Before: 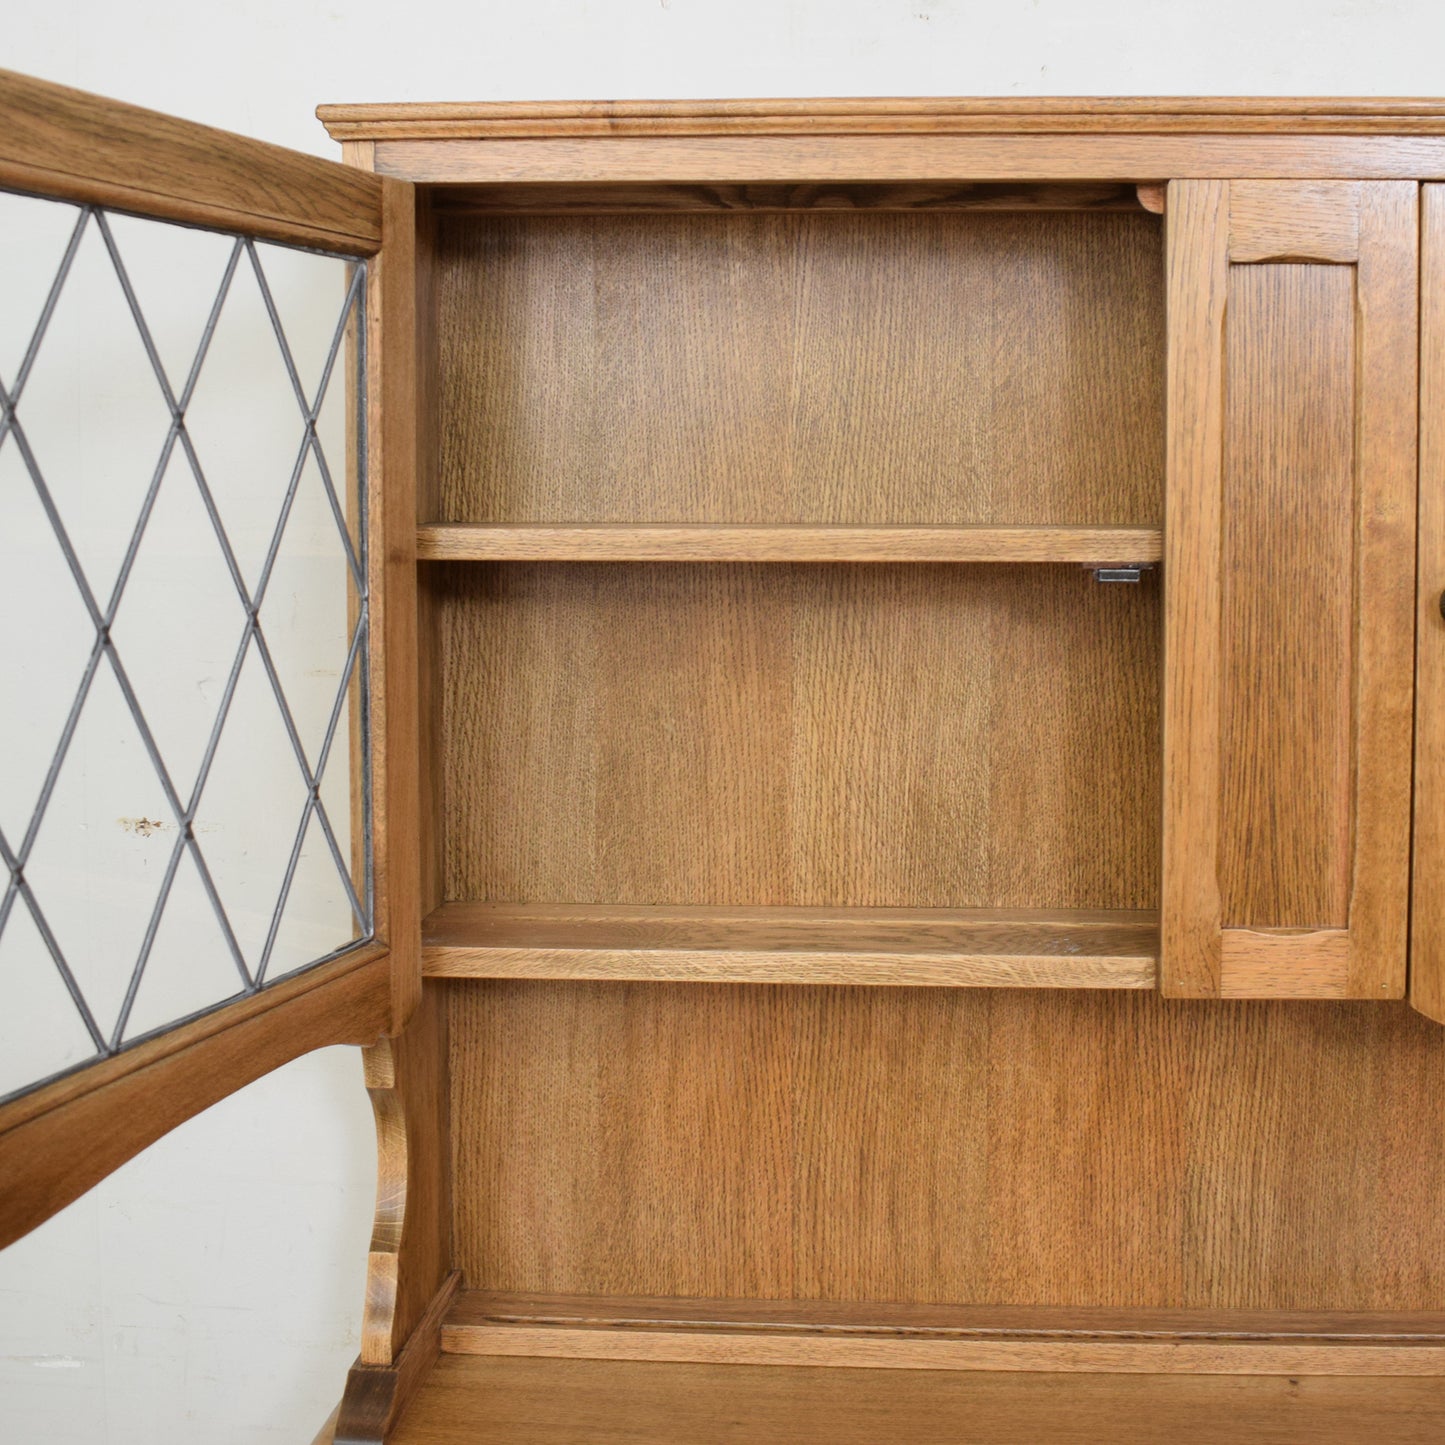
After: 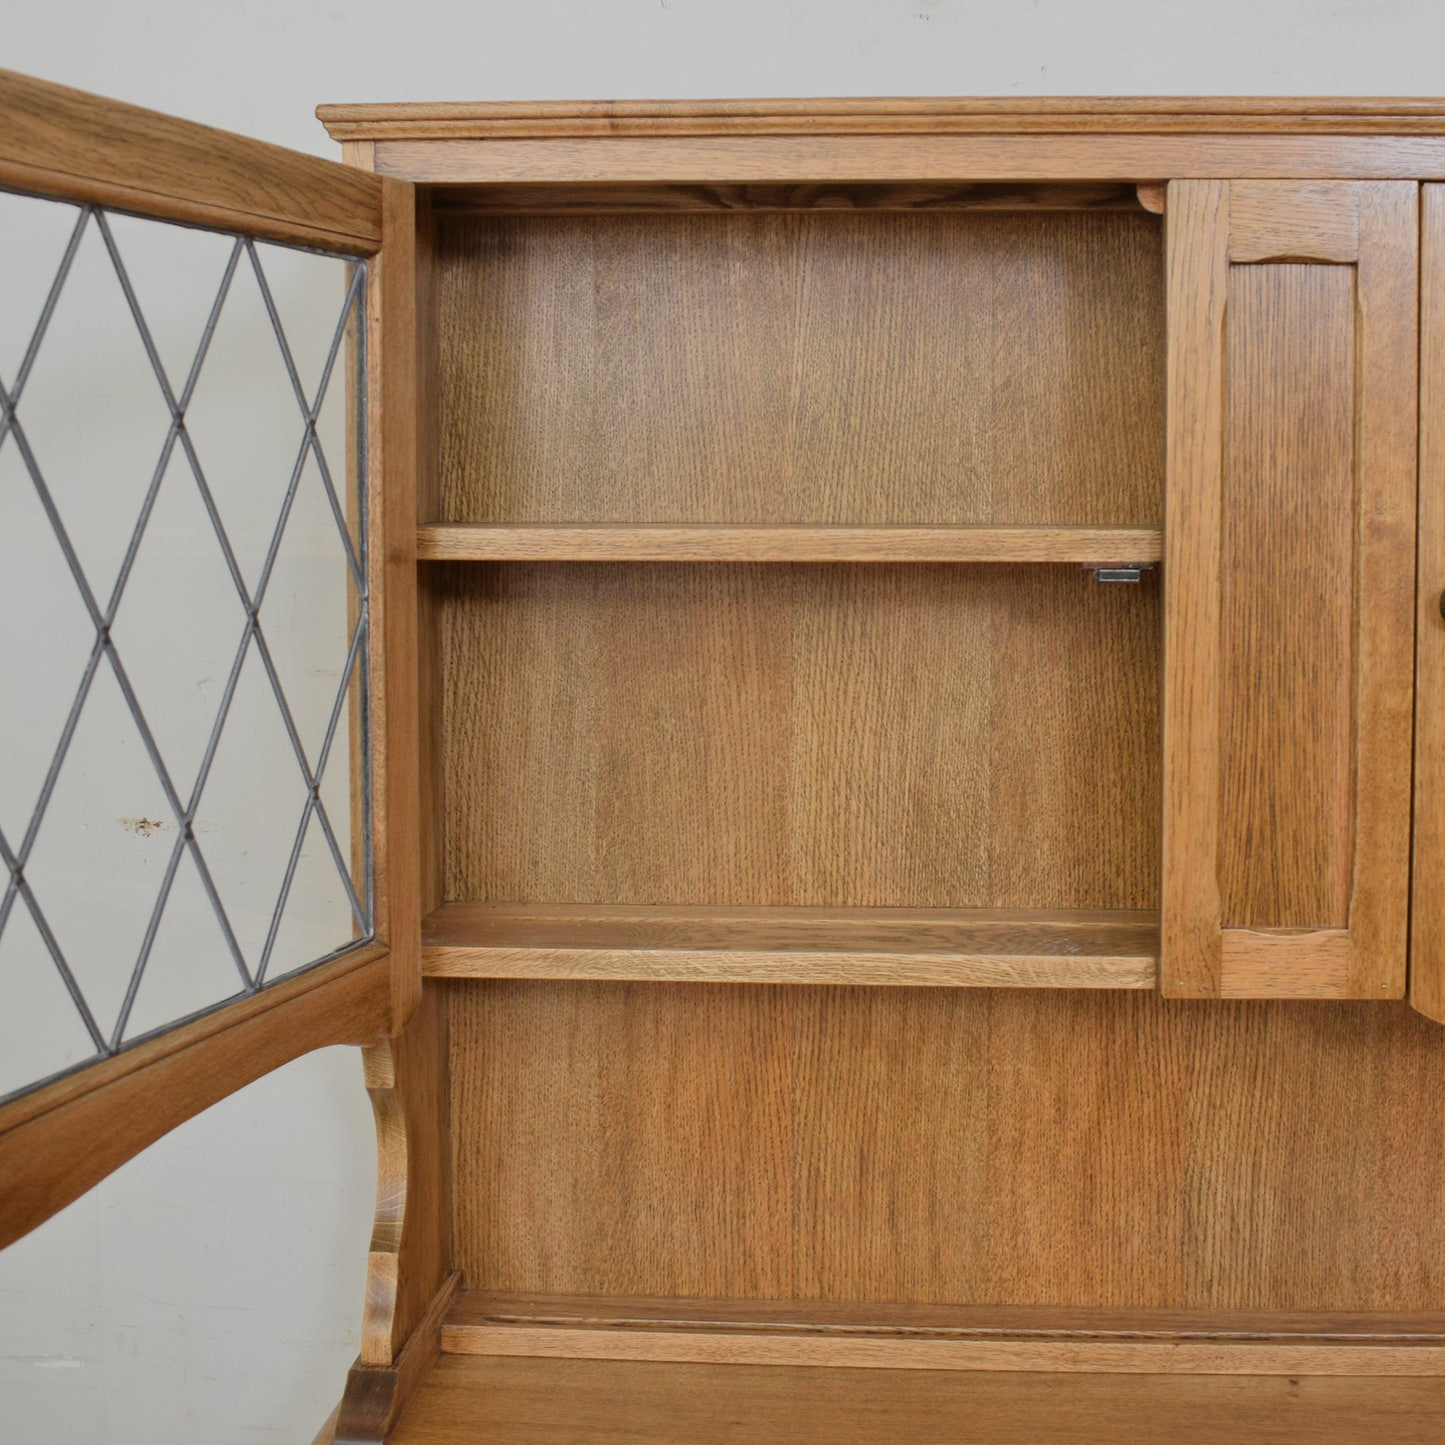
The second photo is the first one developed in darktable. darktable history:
tone equalizer: -8 EV -0.002 EV, -7 EV 0.004 EV, -6 EV -0.013 EV, -5 EV 0.02 EV, -4 EV -0.007 EV, -3 EV 0.039 EV, -2 EV -0.078 EV, -1 EV -0.314 EV, +0 EV -0.555 EV
